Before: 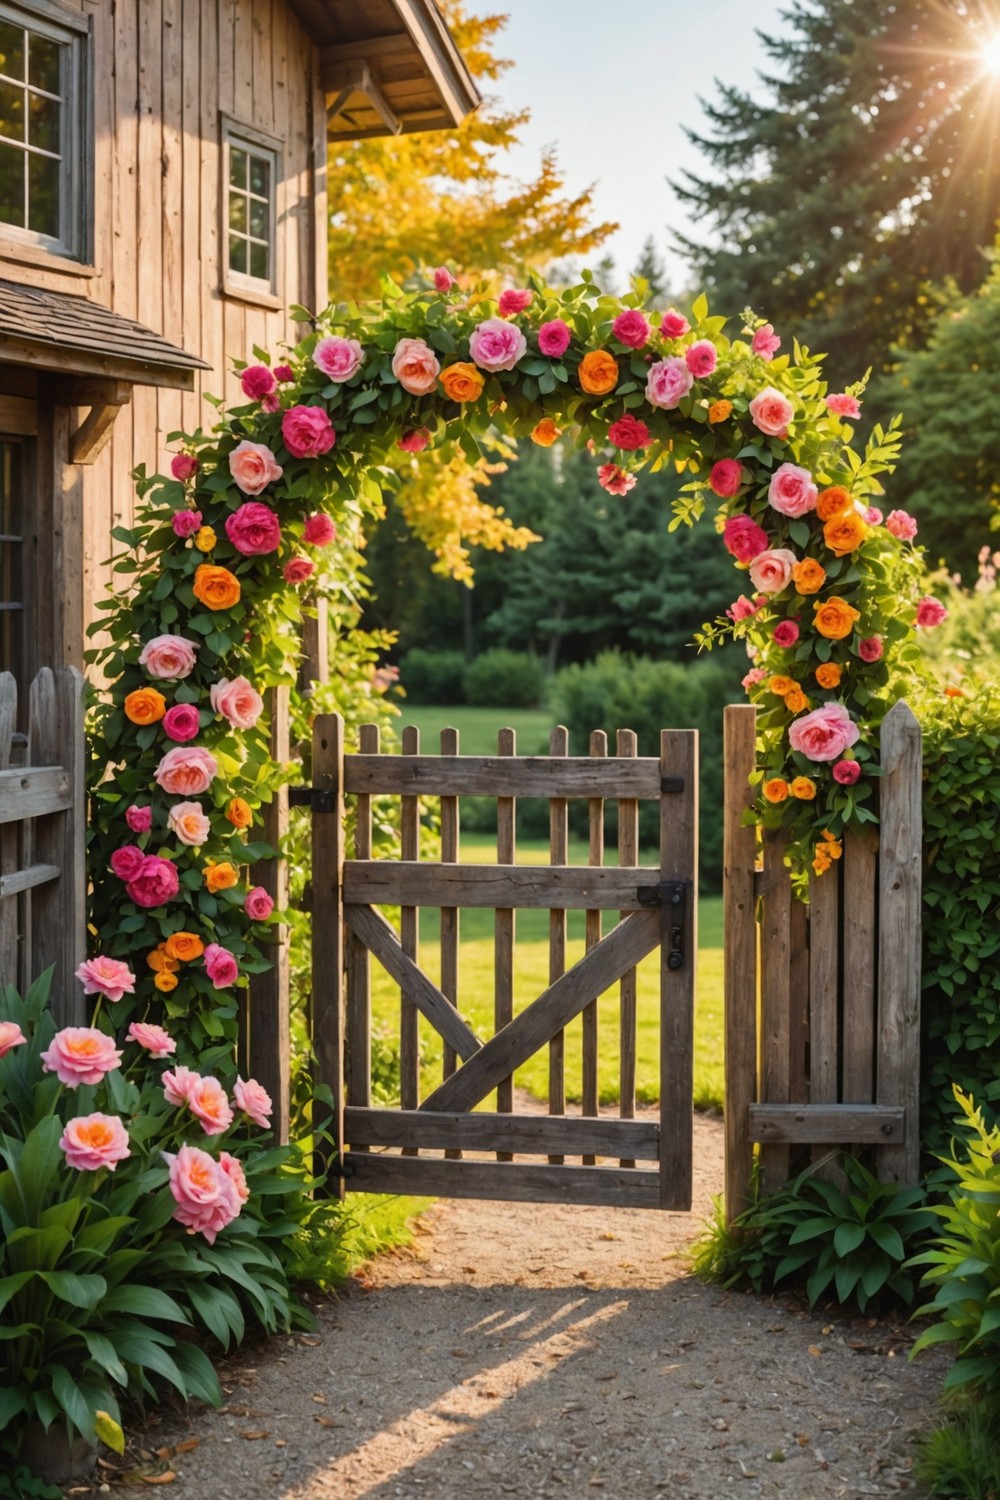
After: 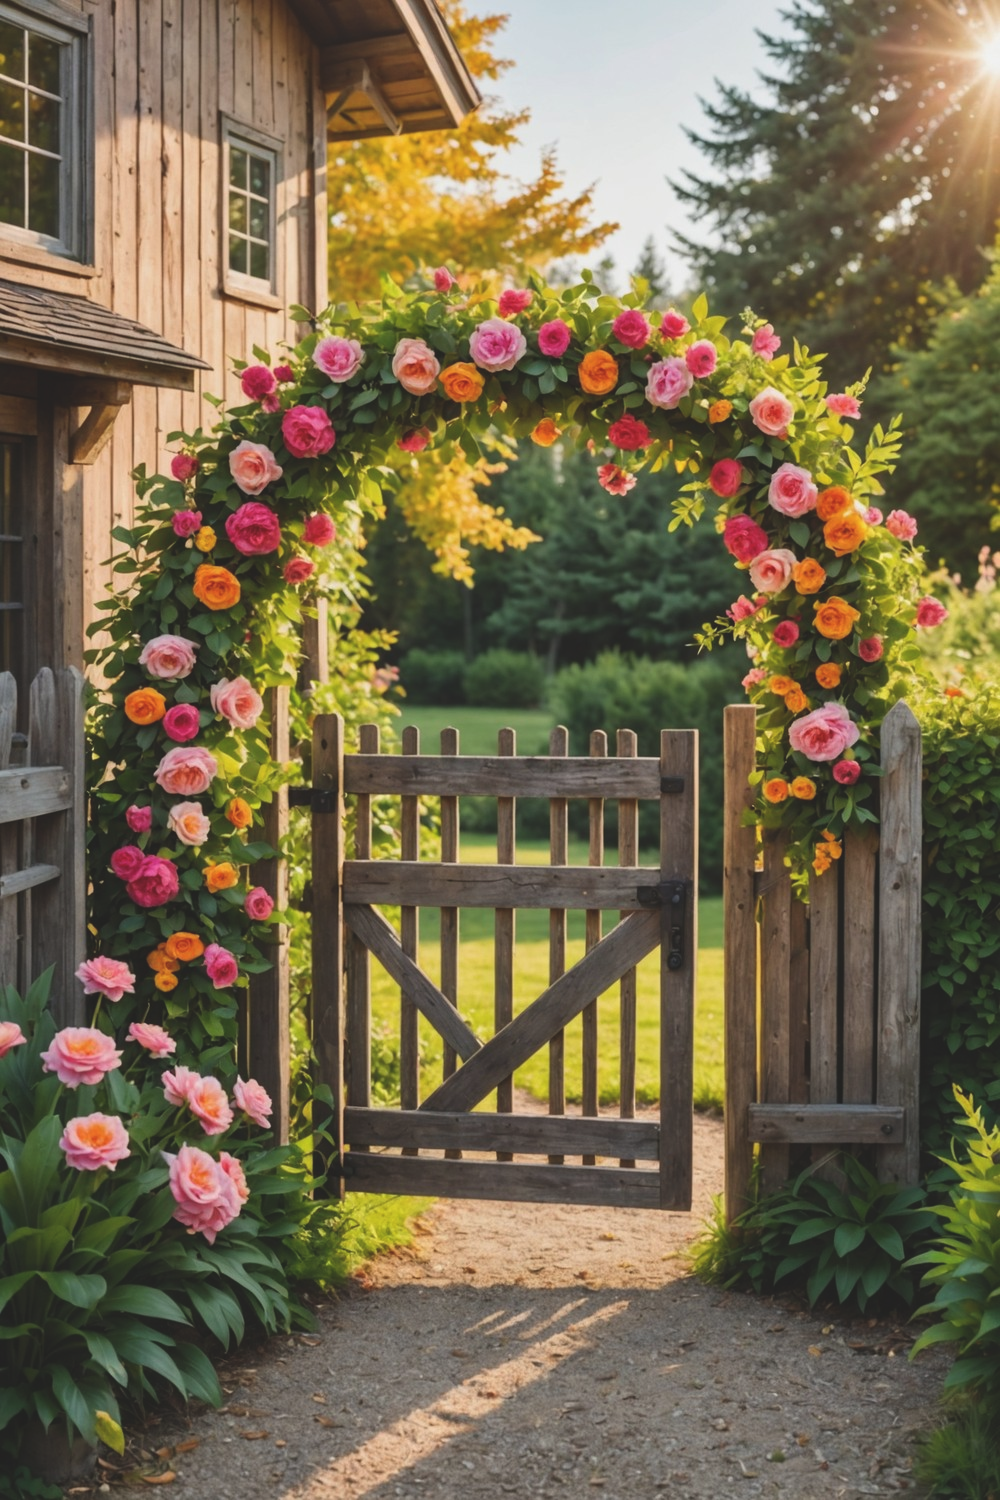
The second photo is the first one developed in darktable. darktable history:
exposure: black level correction -0.015, exposure -0.136 EV, compensate highlight preservation false
